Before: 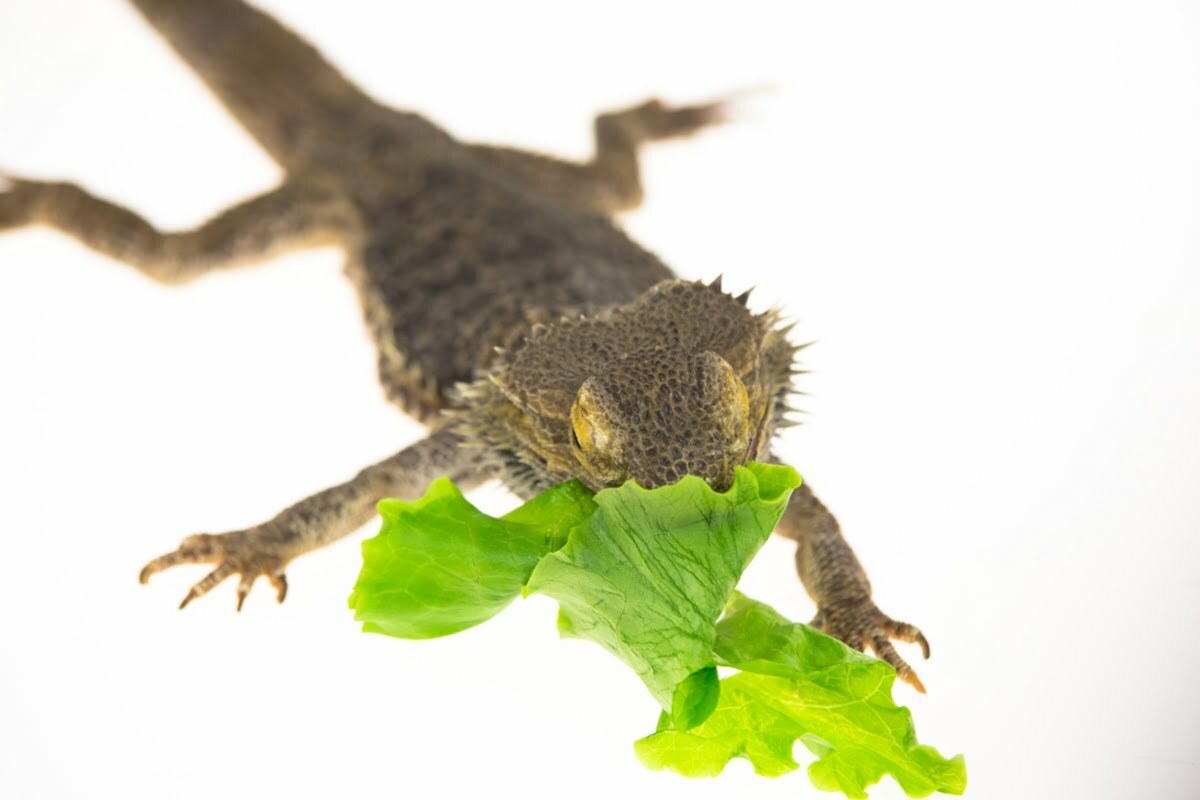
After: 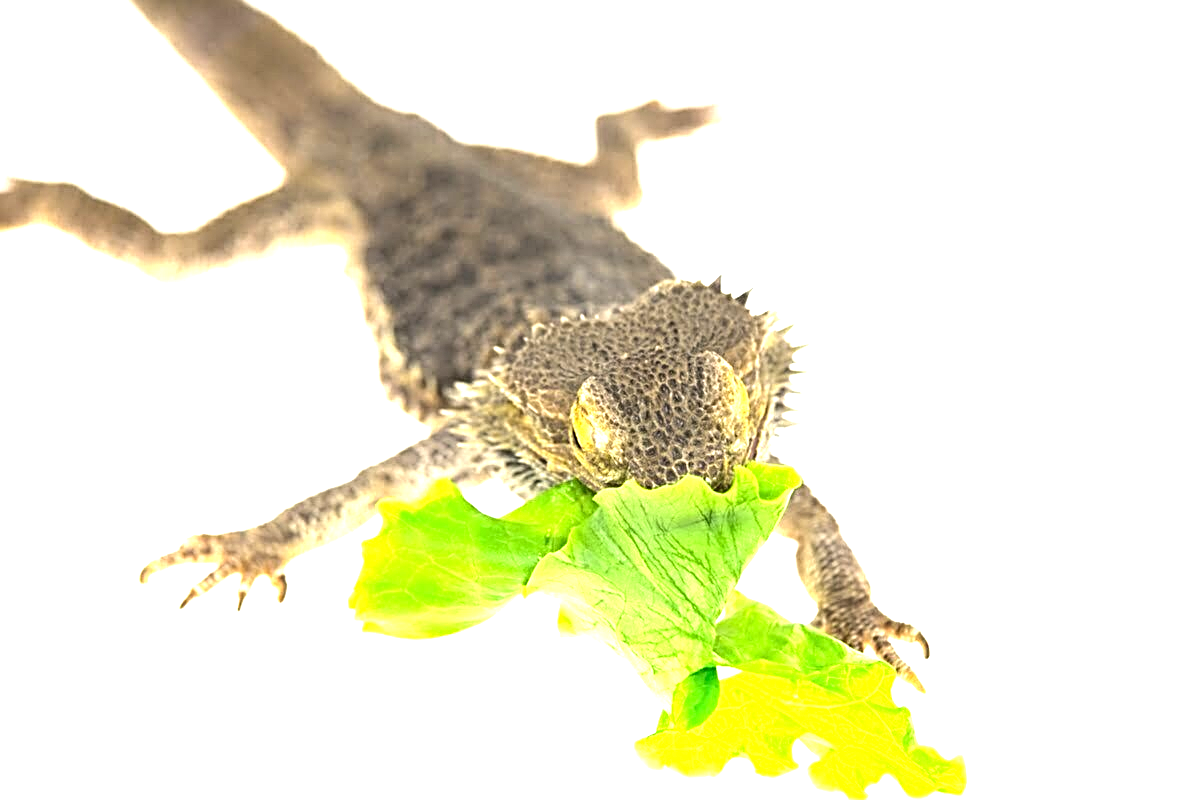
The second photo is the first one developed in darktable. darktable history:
sharpen: radius 2.676, amount 0.669
tone equalizer: -8 EV -0.417 EV, -7 EV -0.389 EV, -6 EV -0.333 EV, -5 EV -0.222 EV, -3 EV 0.222 EV, -2 EV 0.333 EV, -1 EV 0.389 EV, +0 EV 0.417 EV, edges refinement/feathering 500, mask exposure compensation -1.57 EV, preserve details no
exposure: black level correction 0, exposure 1.1 EV, compensate highlight preservation false
